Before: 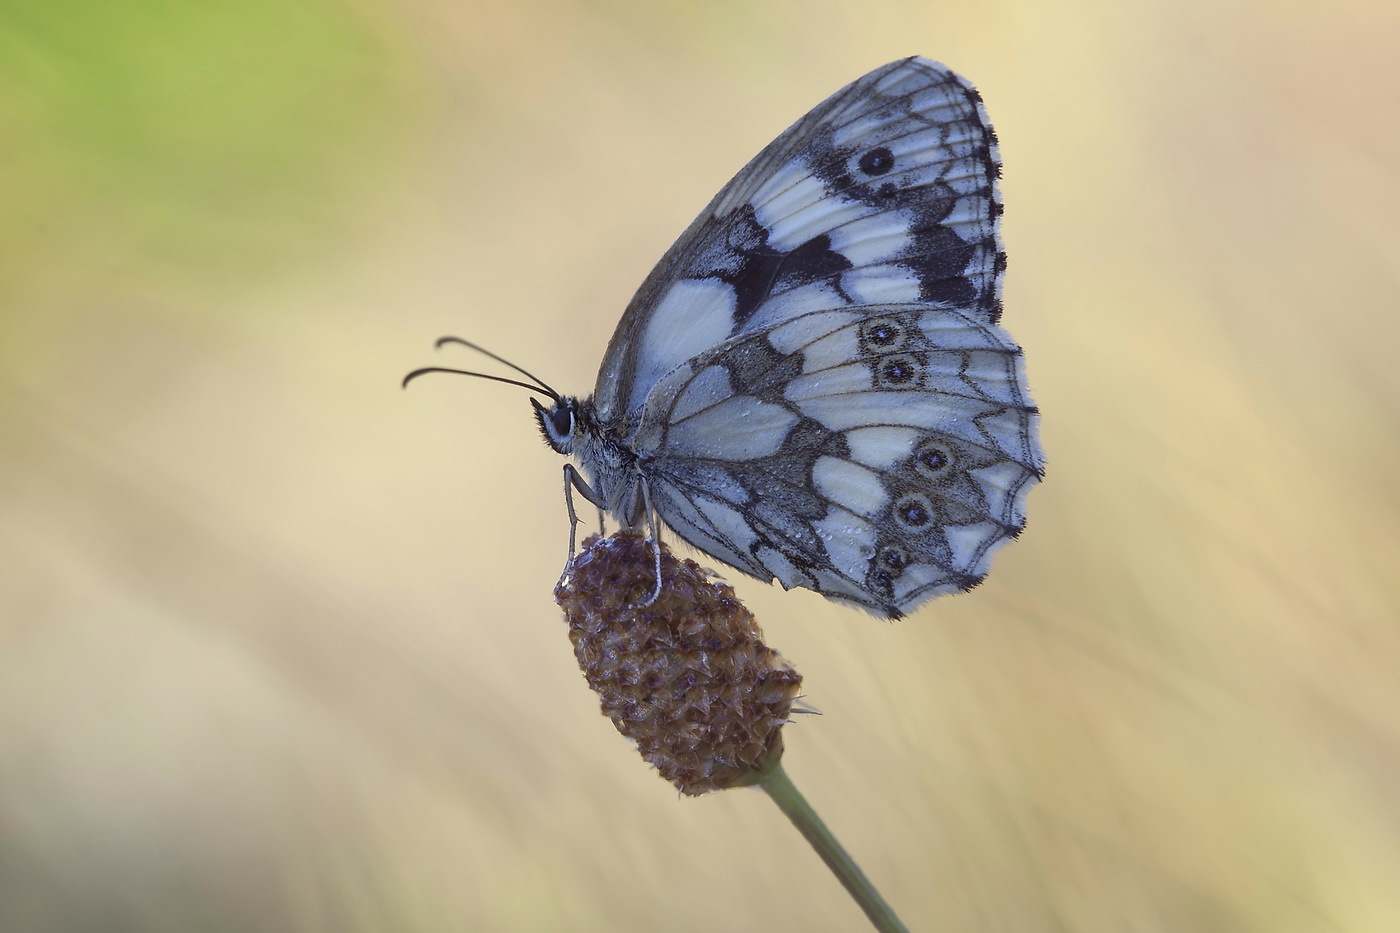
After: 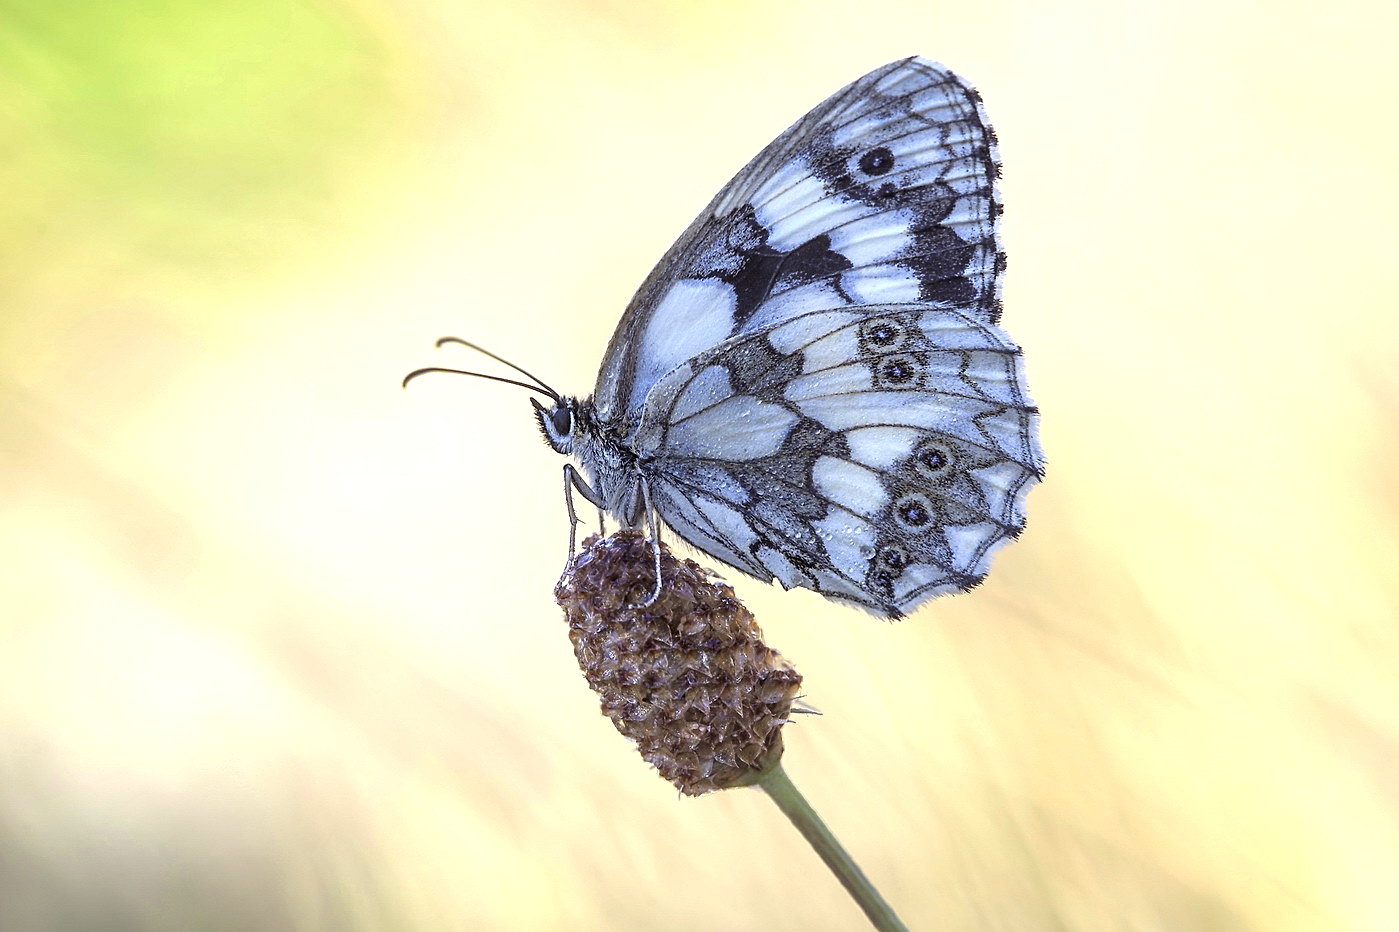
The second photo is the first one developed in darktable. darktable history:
sharpen: on, module defaults
tone equalizer: -8 EV -1.08 EV, -7 EV -1.03 EV, -6 EV -0.884 EV, -5 EV -0.581 EV, -3 EV 0.567 EV, -2 EV 0.84 EV, -1 EV 1 EV, +0 EV 1.07 EV, mask exposure compensation -0.501 EV
local contrast: on, module defaults
